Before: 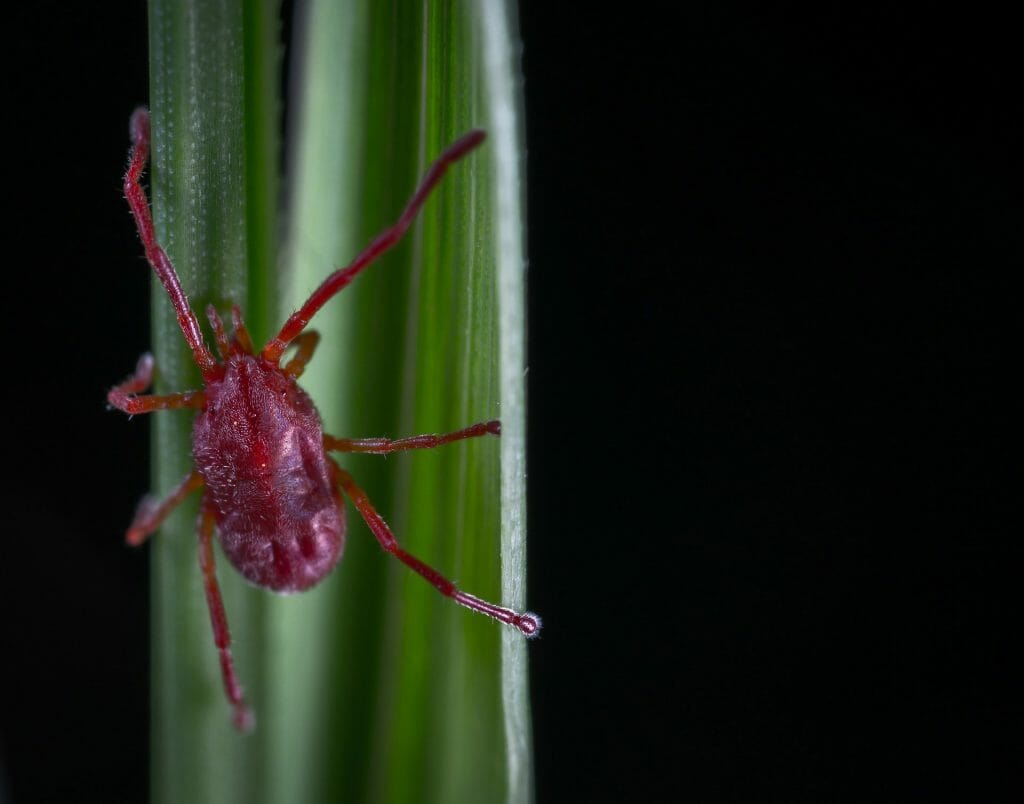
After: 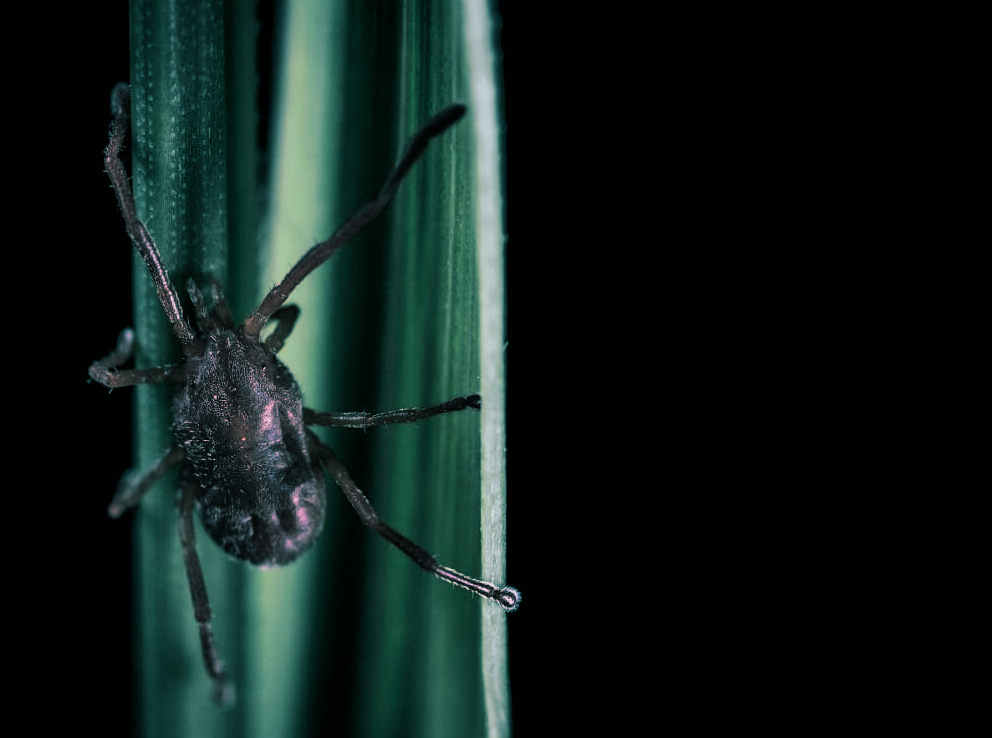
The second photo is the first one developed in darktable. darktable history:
crop: left 1.964%, top 3.251%, right 1.122%, bottom 4.933%
filmic rgb: black relative exposure -5 EV, white relative exposure 3.5 EV, hardness 3.19, contrast 1.4, highlights saturation mix -50%
split-toning: shadows › hue 186.43°, highlights › hue 49.29°, compress 30.29%
